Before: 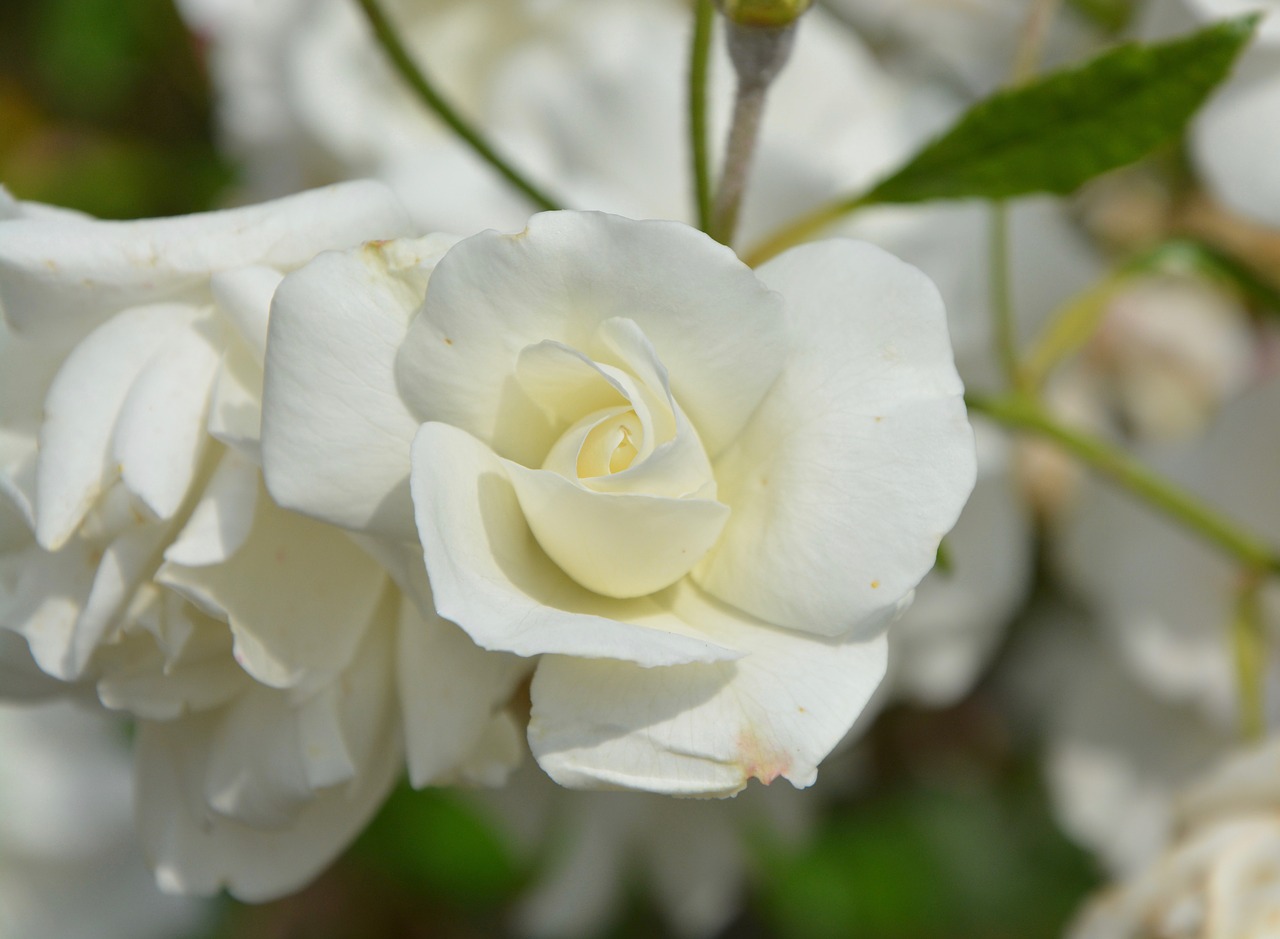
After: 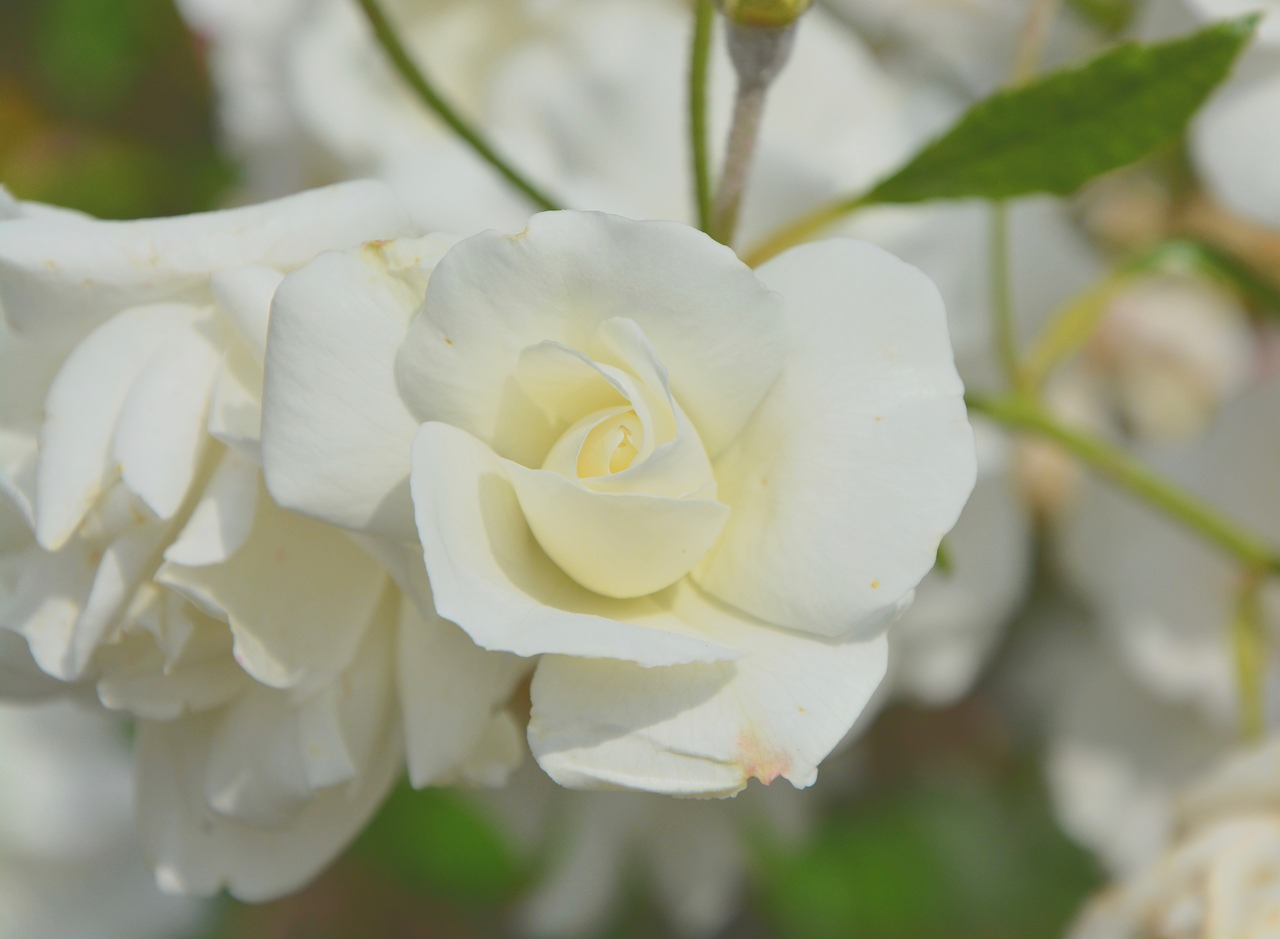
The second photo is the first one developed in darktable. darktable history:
tone curve: curves: ch0 [(0, 0) (0.003, 0.264) (0.011, 0.264) (0.025, 0.265) (0.044, 0.269) (0.069, 0.273) (0.1, 0.28) (0.136, 0.292) (0.177, 0.309) (0.224, 0.336) (0.277, 0.371) (0.335, 0.412) (0.399, 0.469) (0.468, 0.533) (0.543, 0.595) (0.623, 0.66) (0.709, 0.73) (0.801, 0.8) (0.898, 0.854) (1, 1)], color space Lab, independent channels, preserve colors none
